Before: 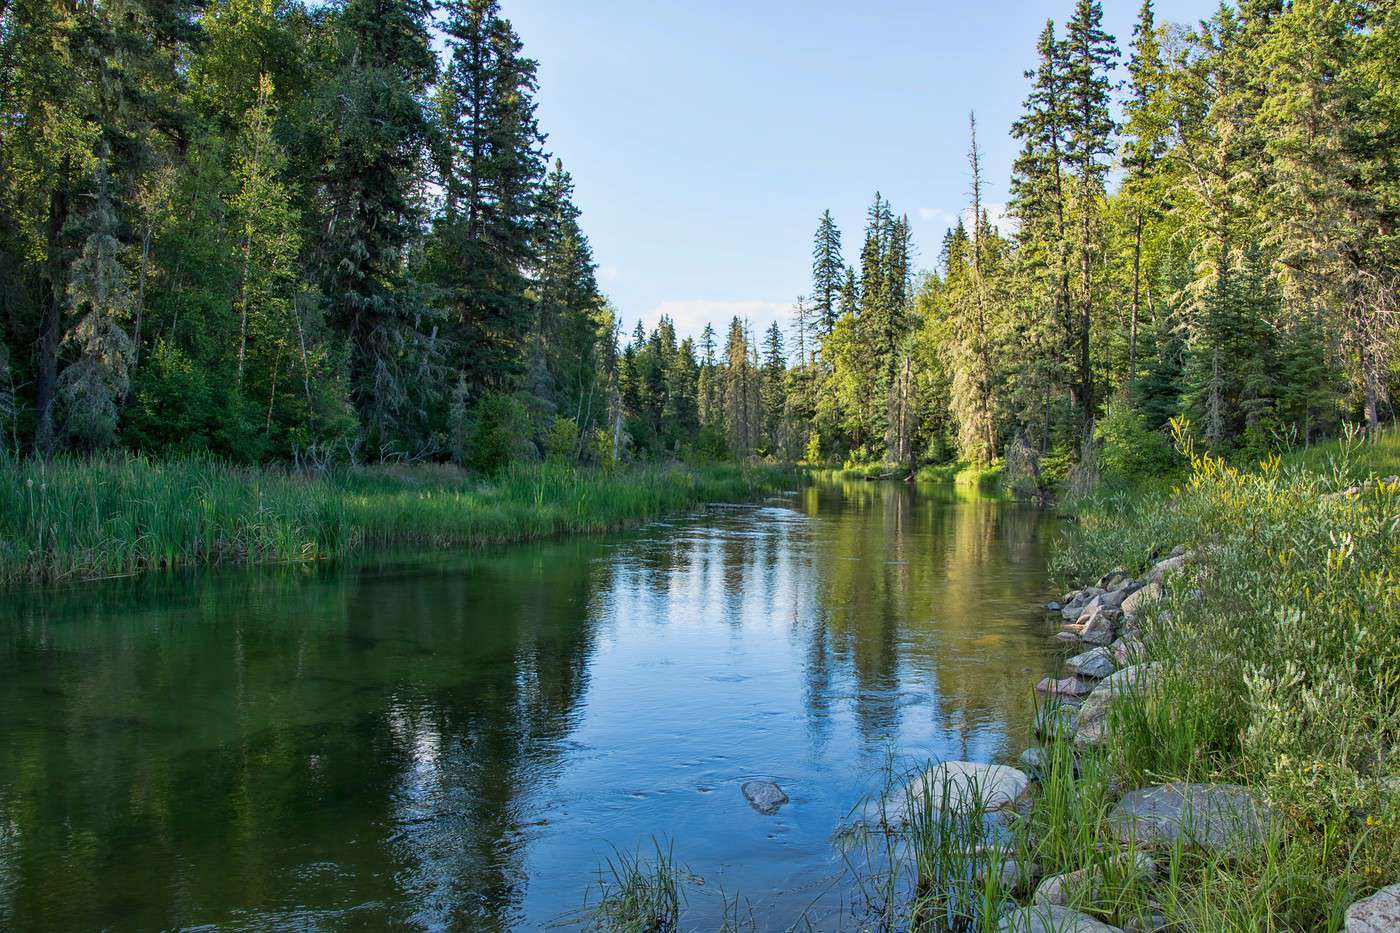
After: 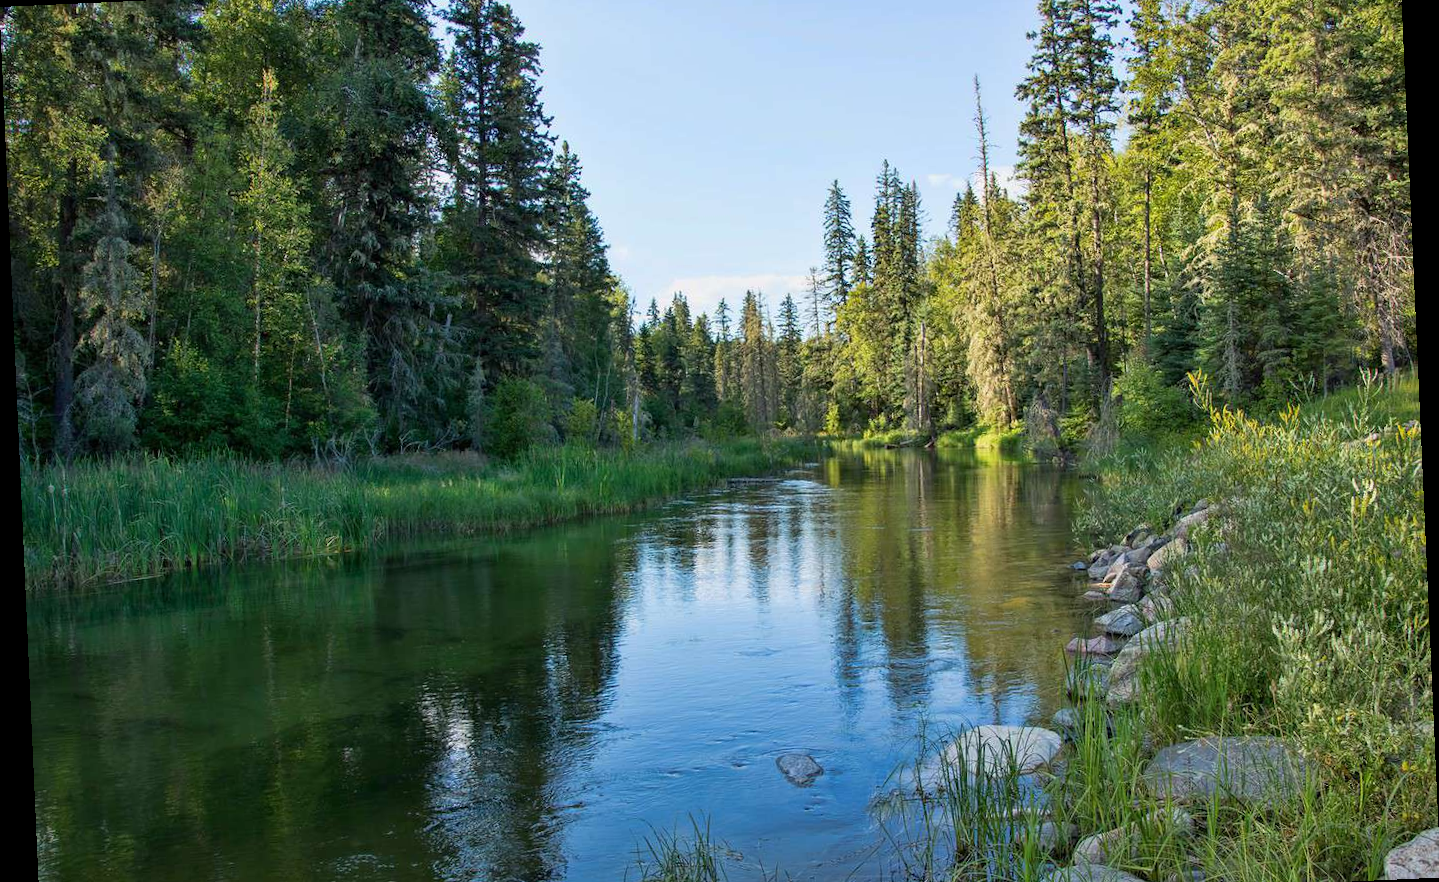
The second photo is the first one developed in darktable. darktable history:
crop and rotate: top 5.609%, bottom 5.609%
rotate and perspective: rotation -2.56°, automatic cropping off
white balance: red 1, blue 1
